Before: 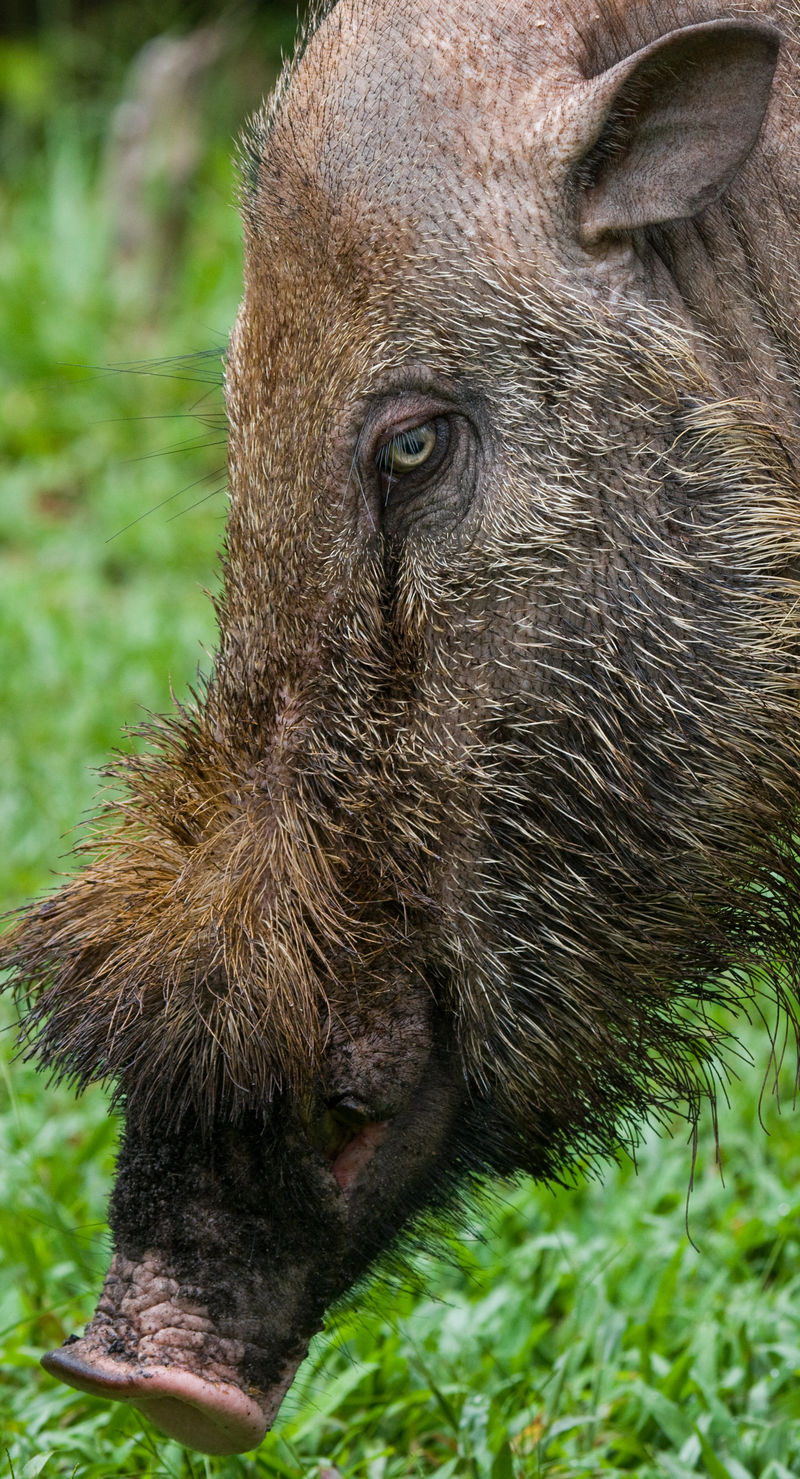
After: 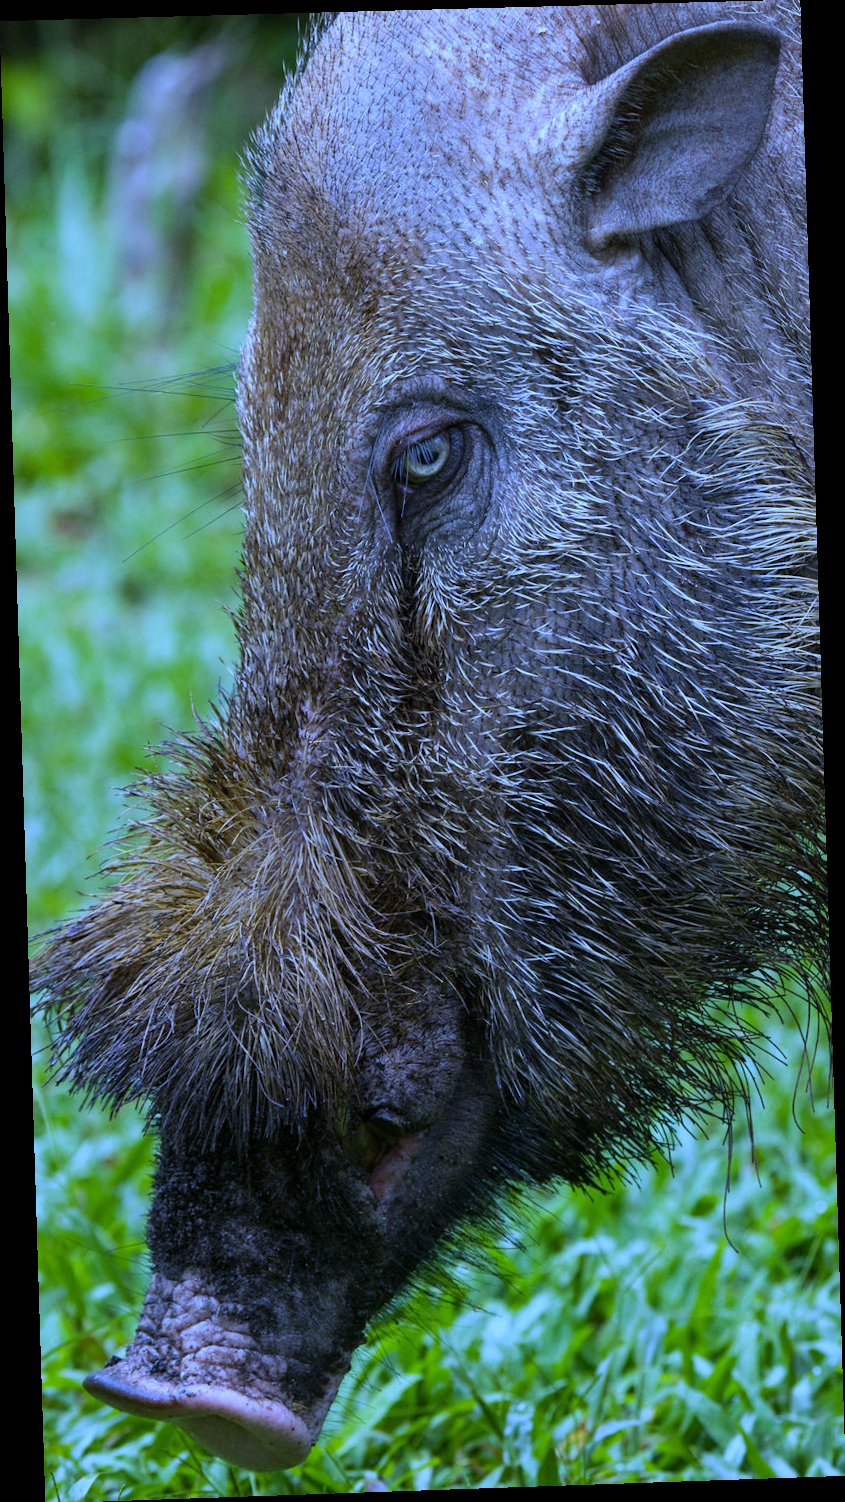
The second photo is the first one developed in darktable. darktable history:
rotate and perspective: rotation -1.77°, lens shift (horizontal) 0.004, automatic cropping off
white balance: red 0.766, blue 1.537
